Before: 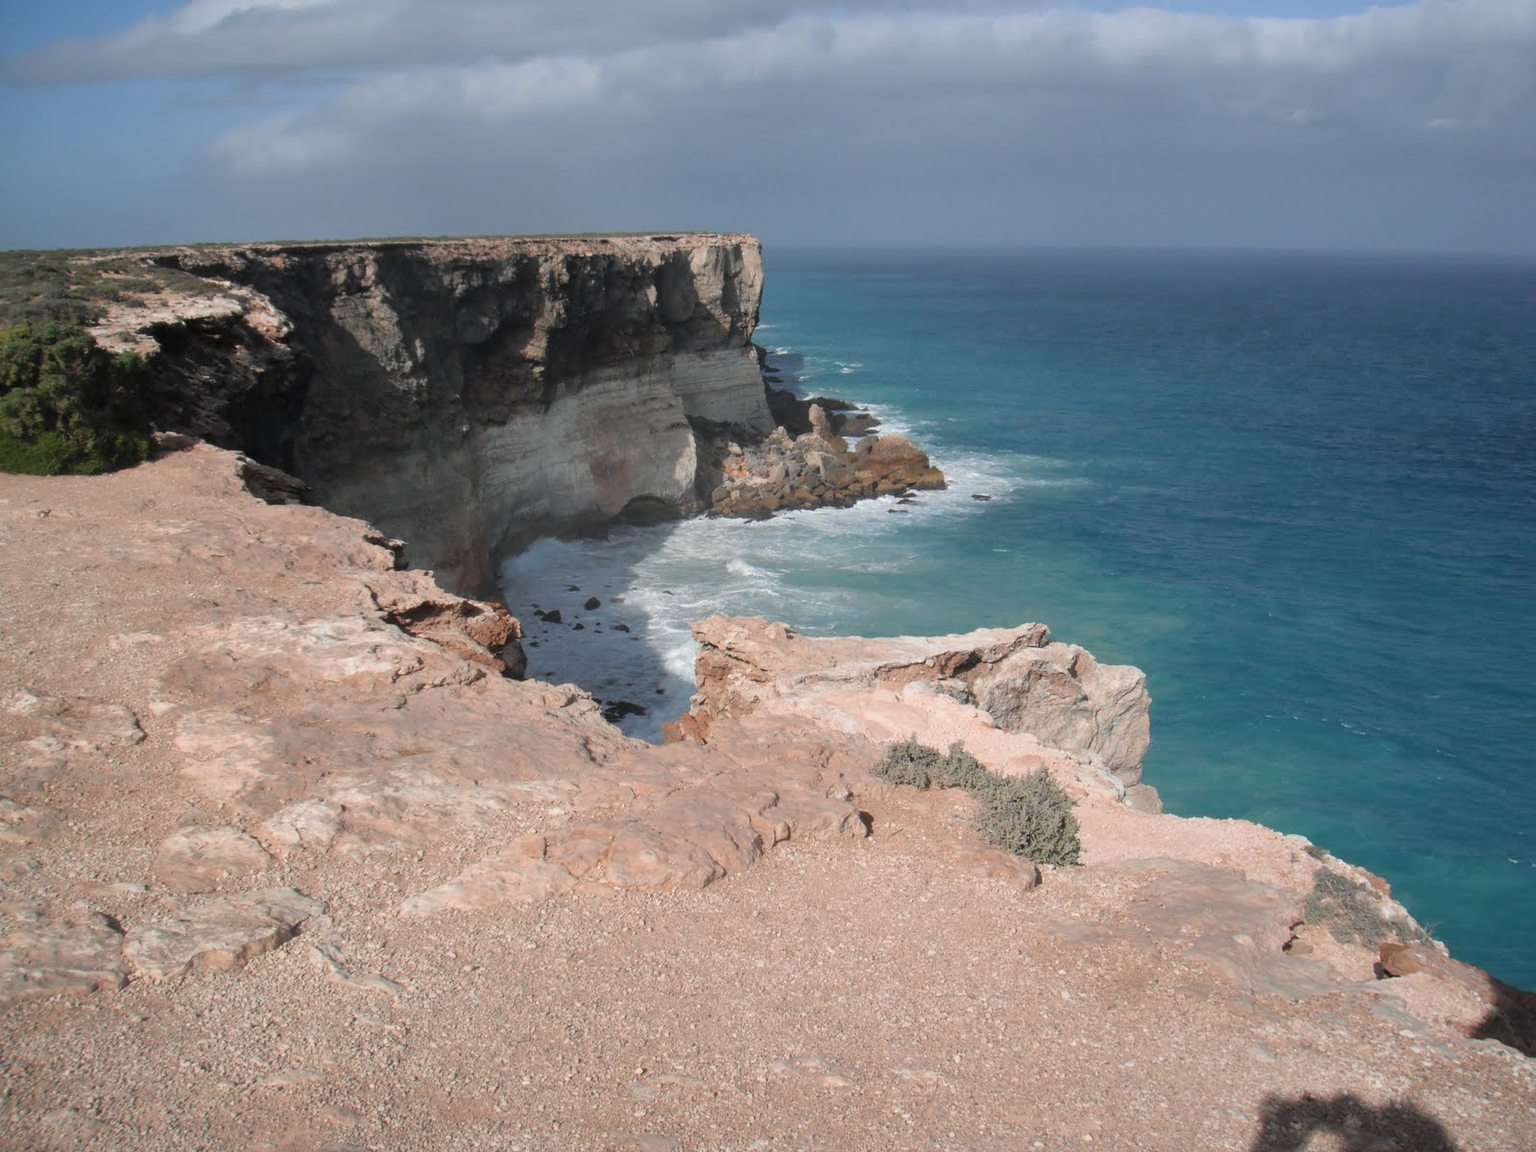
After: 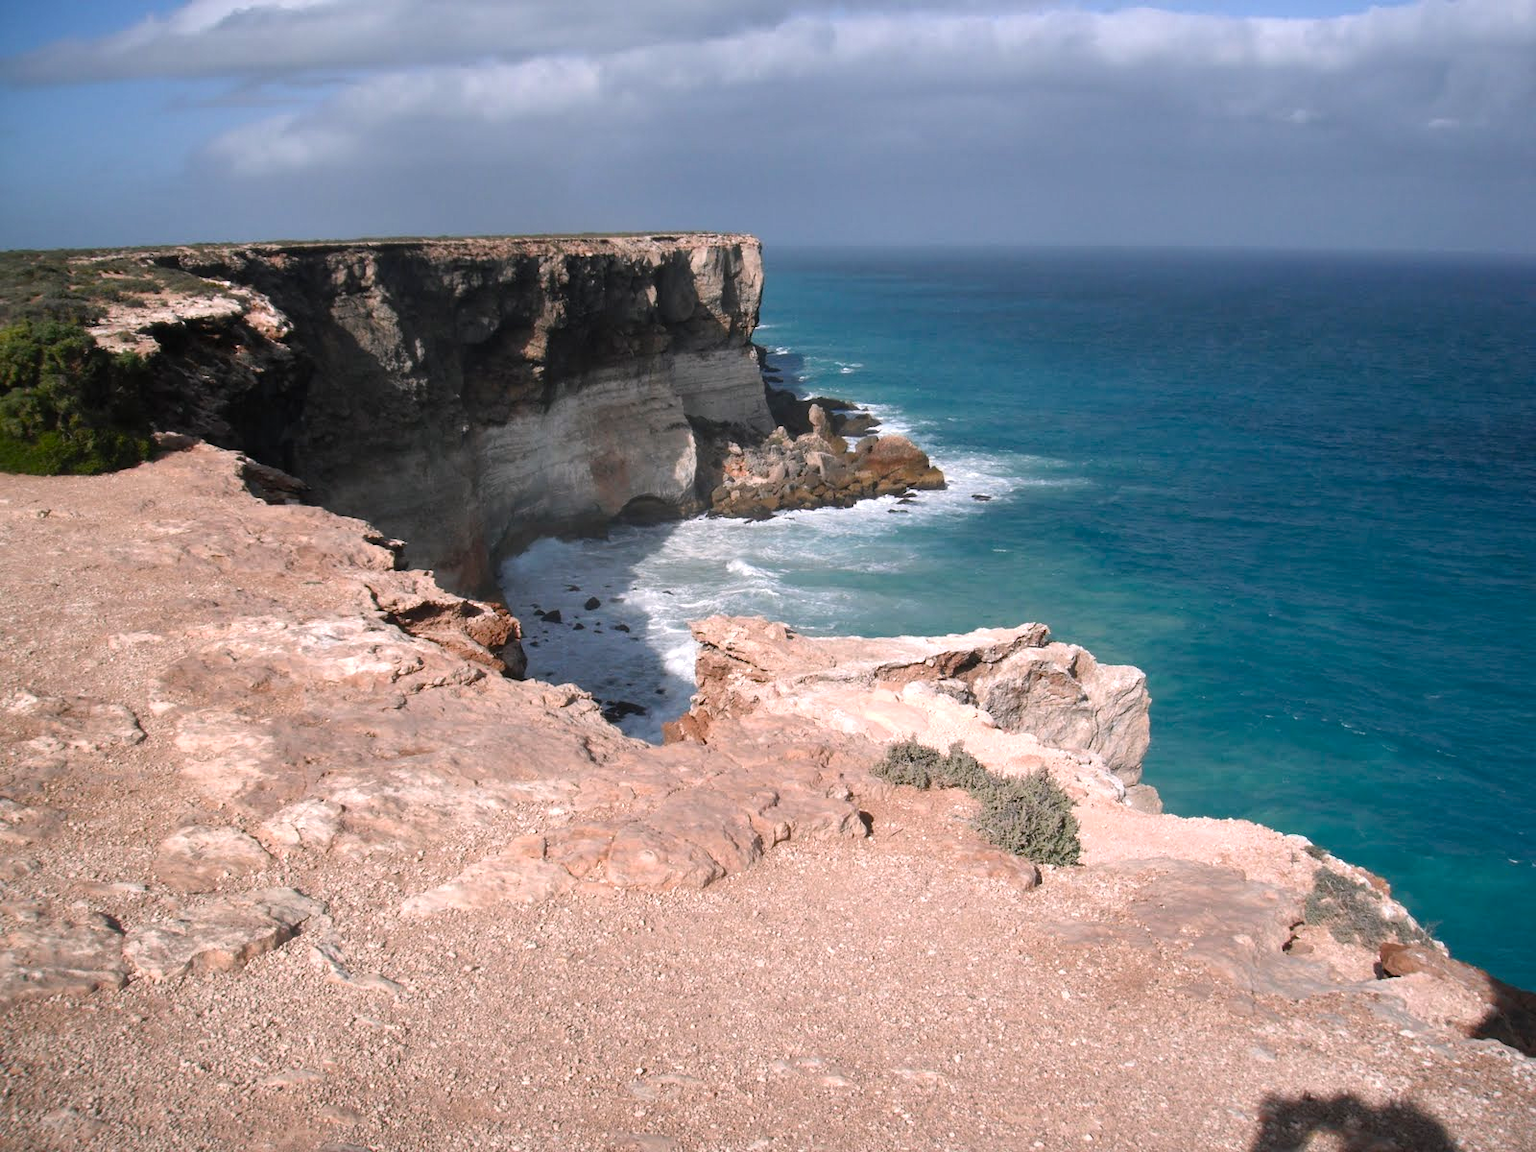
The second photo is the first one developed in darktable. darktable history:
color balance rgb: power › hue 310.6°, highlights gain › chroma 1.536%, highlights gain › hue 308.17°, perceptual saturation grading › global saturation 20%, perceptual saturation grading › highlights -25.326%, perceptual saturation grading › shadows 25.573%, perceptual brilliance grading › global brilliance 15.541%, perceptual brilliance grading › shadows -34.75%, global vibrance 20%
